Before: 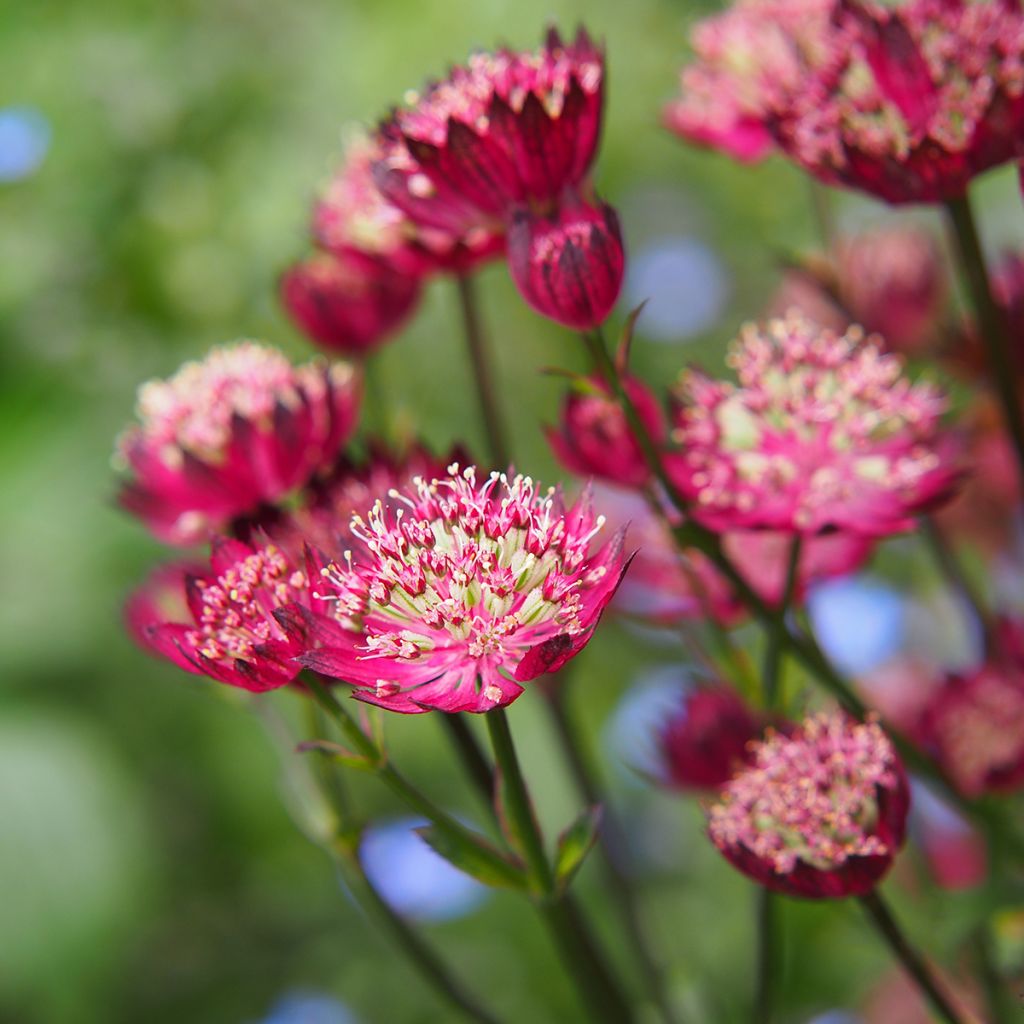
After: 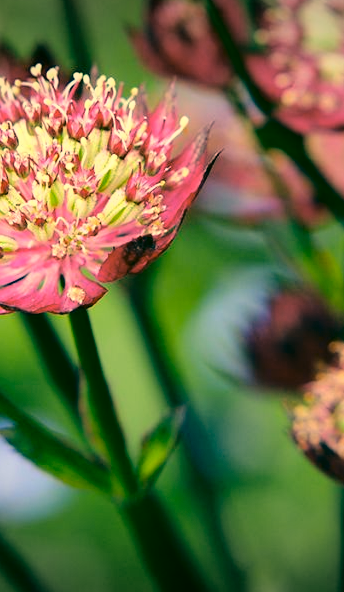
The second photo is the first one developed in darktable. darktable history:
vignetting: fall-off start 99.72%, brightness -0.415, saturation -0.293, width/height ratio 1.319
crop: left 40.756%, top 39.059%, right 25.567%, bottom 3.108%
tone curve: curves: ch0 [(0, 0) (0.003, 0) (0.011, 0.001) (0.025, 0.001) (0.044, 0.002) (0.069, 0.007) (0.1, 0.015) (0.136, 0.027) (0.177, 0.066) (0.224, 0.122) (0.277, 0.219) (0.335, 0.327) (0.399, 0.432) (0.468, 0.527) (0.543, 0.615) (0.623, 0.695) (0.709, 0.777) (0.801, 0.874) (0.898, 0.973) (1, 1)], color space Lab, independent channels, preserve colors none
color correction: highlights a* 2.07, highlights b* 33.87, shadows a* -36.25, shadows b* -5.76
